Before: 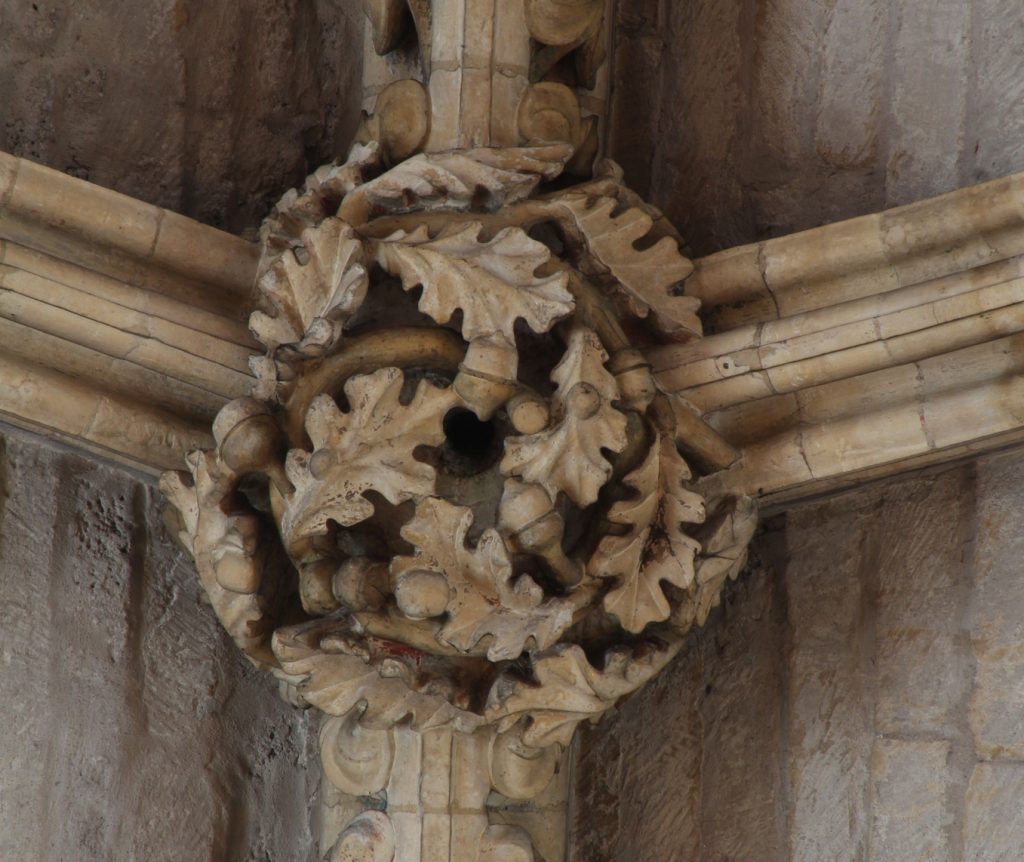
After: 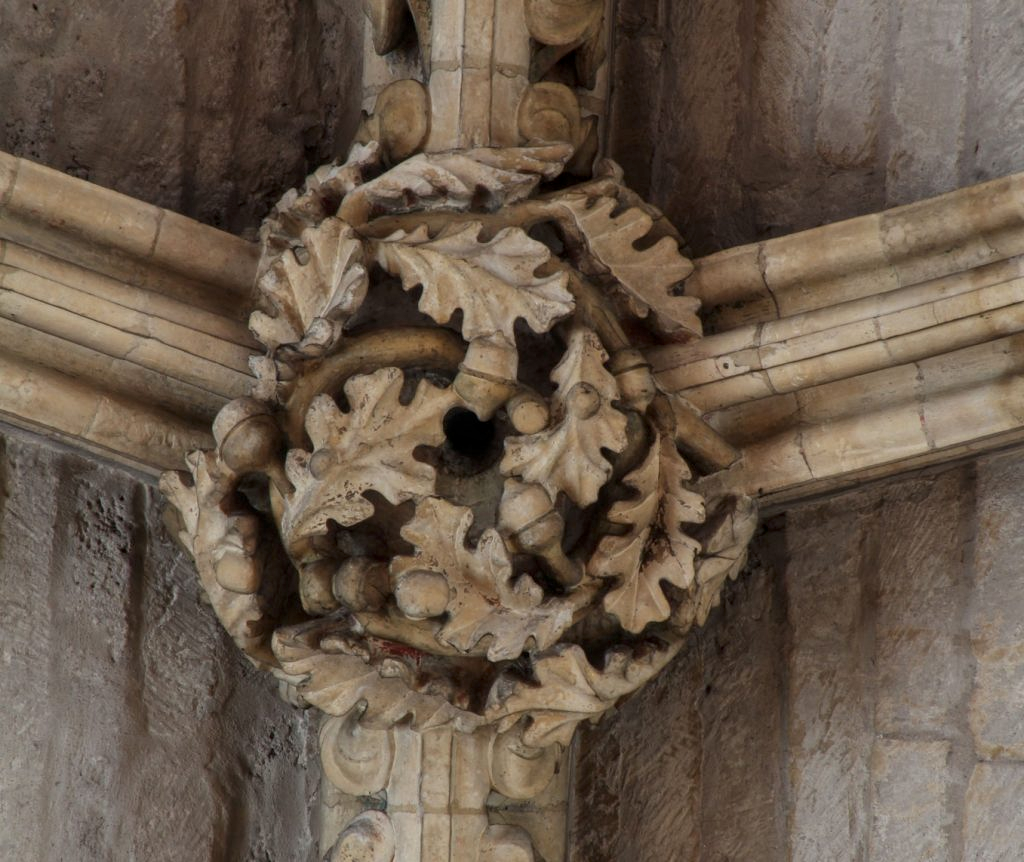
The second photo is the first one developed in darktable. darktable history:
local contrast: on, module defaults
shadows and highlights: shadows 37.27, highlights -28.18, soften with gaussian
